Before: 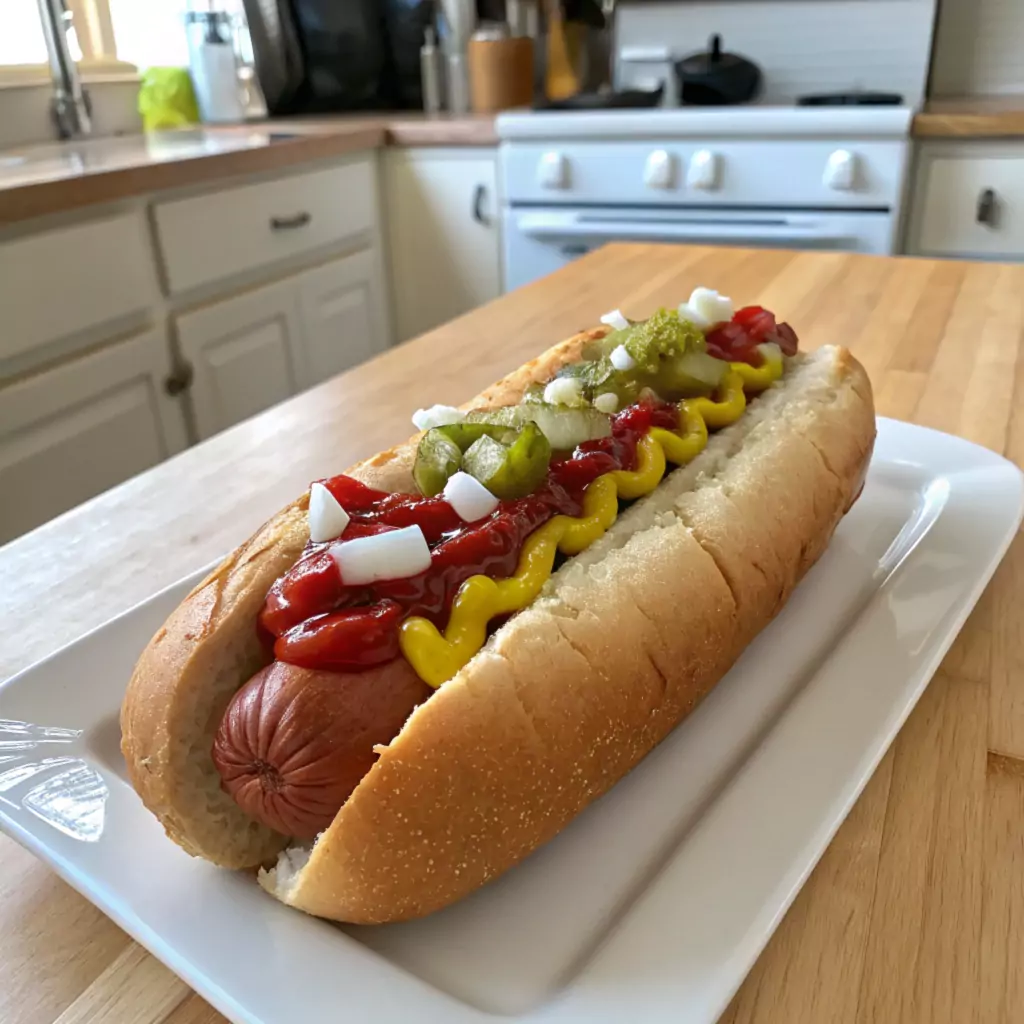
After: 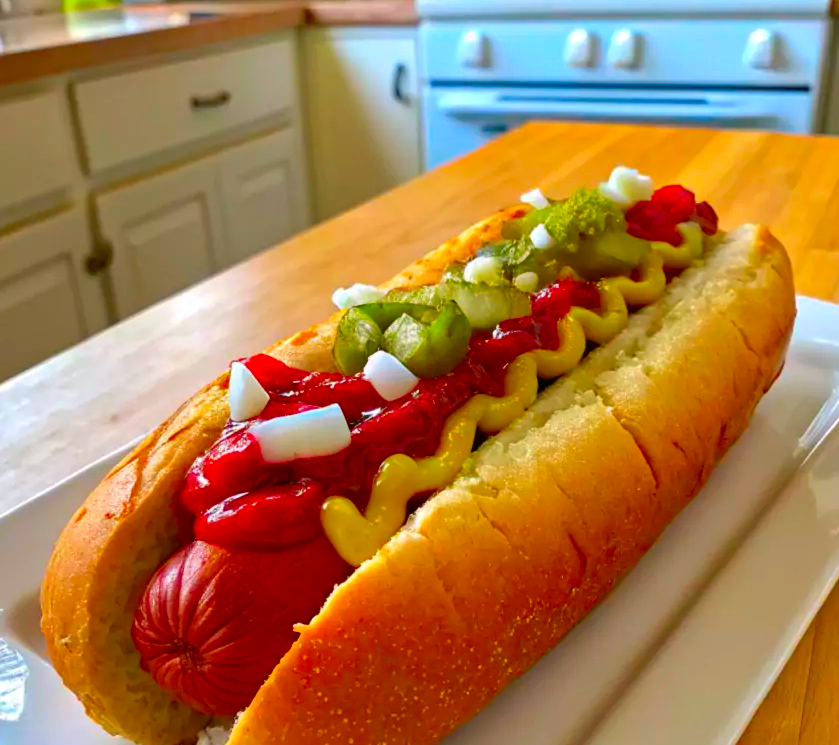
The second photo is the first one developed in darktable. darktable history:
haze removal: compatibility mode true, adaptive false
color correction: saturation 2.15
crop: left 7.856%, top 11.836%, right 10.12%, bottom 15.387%
